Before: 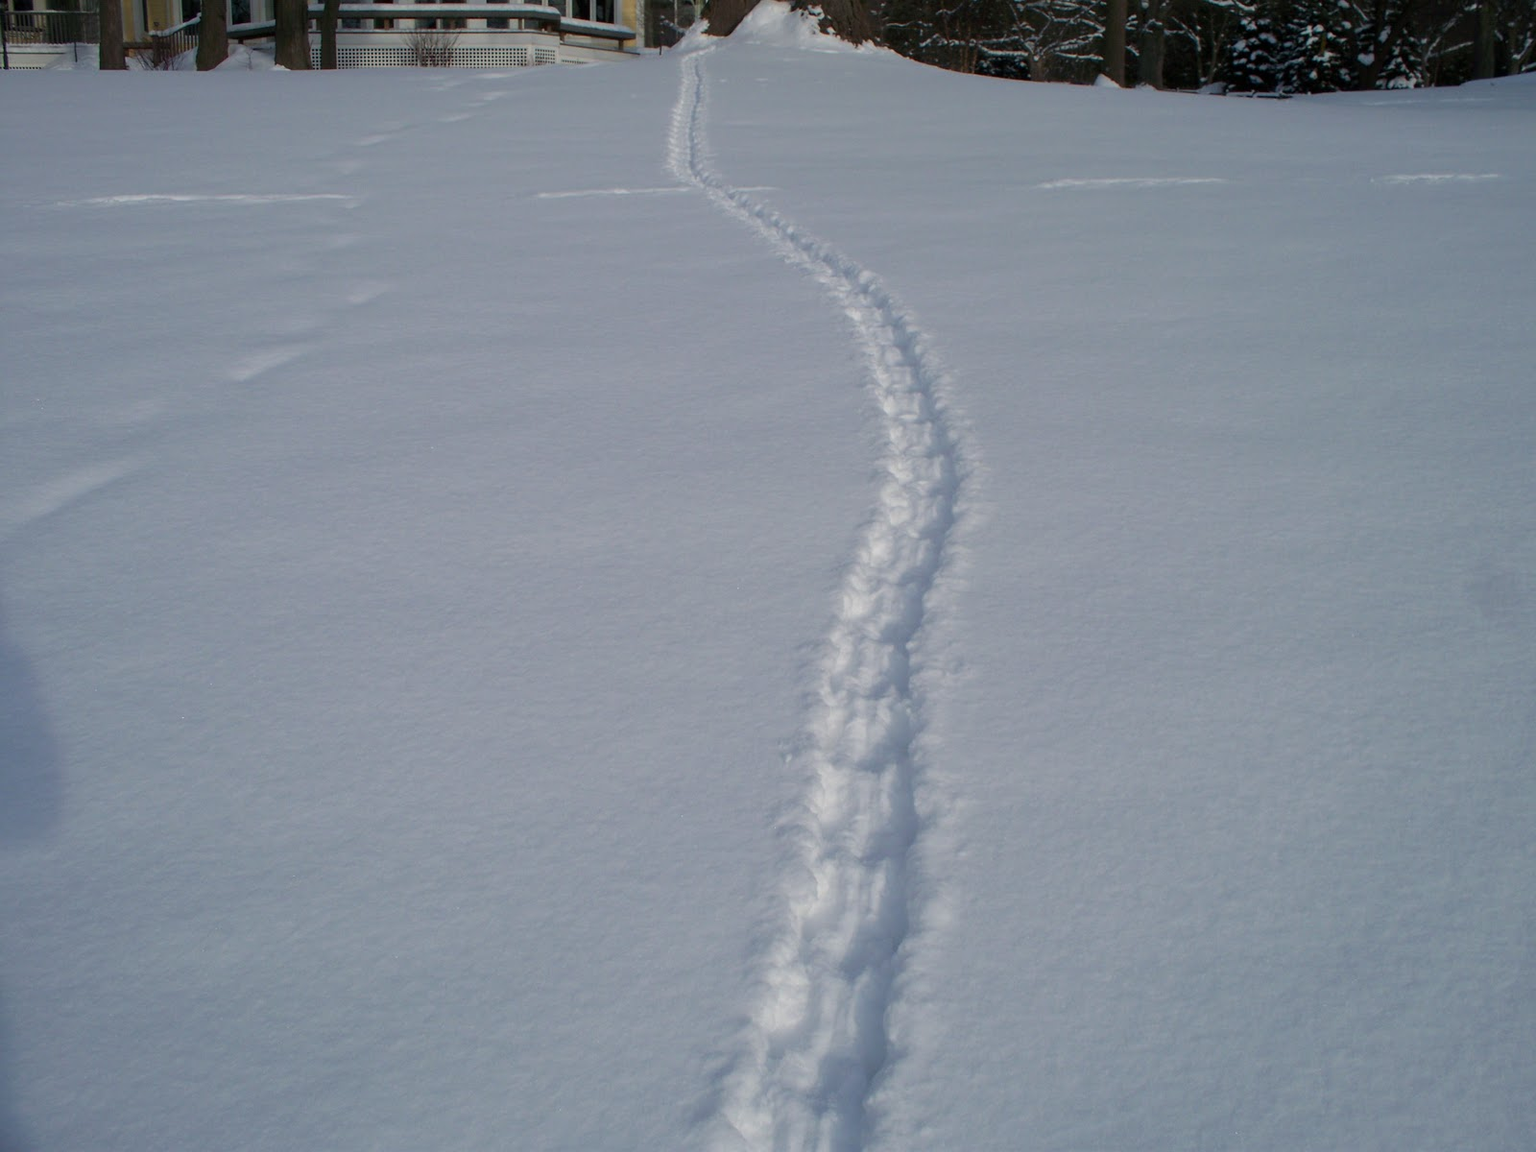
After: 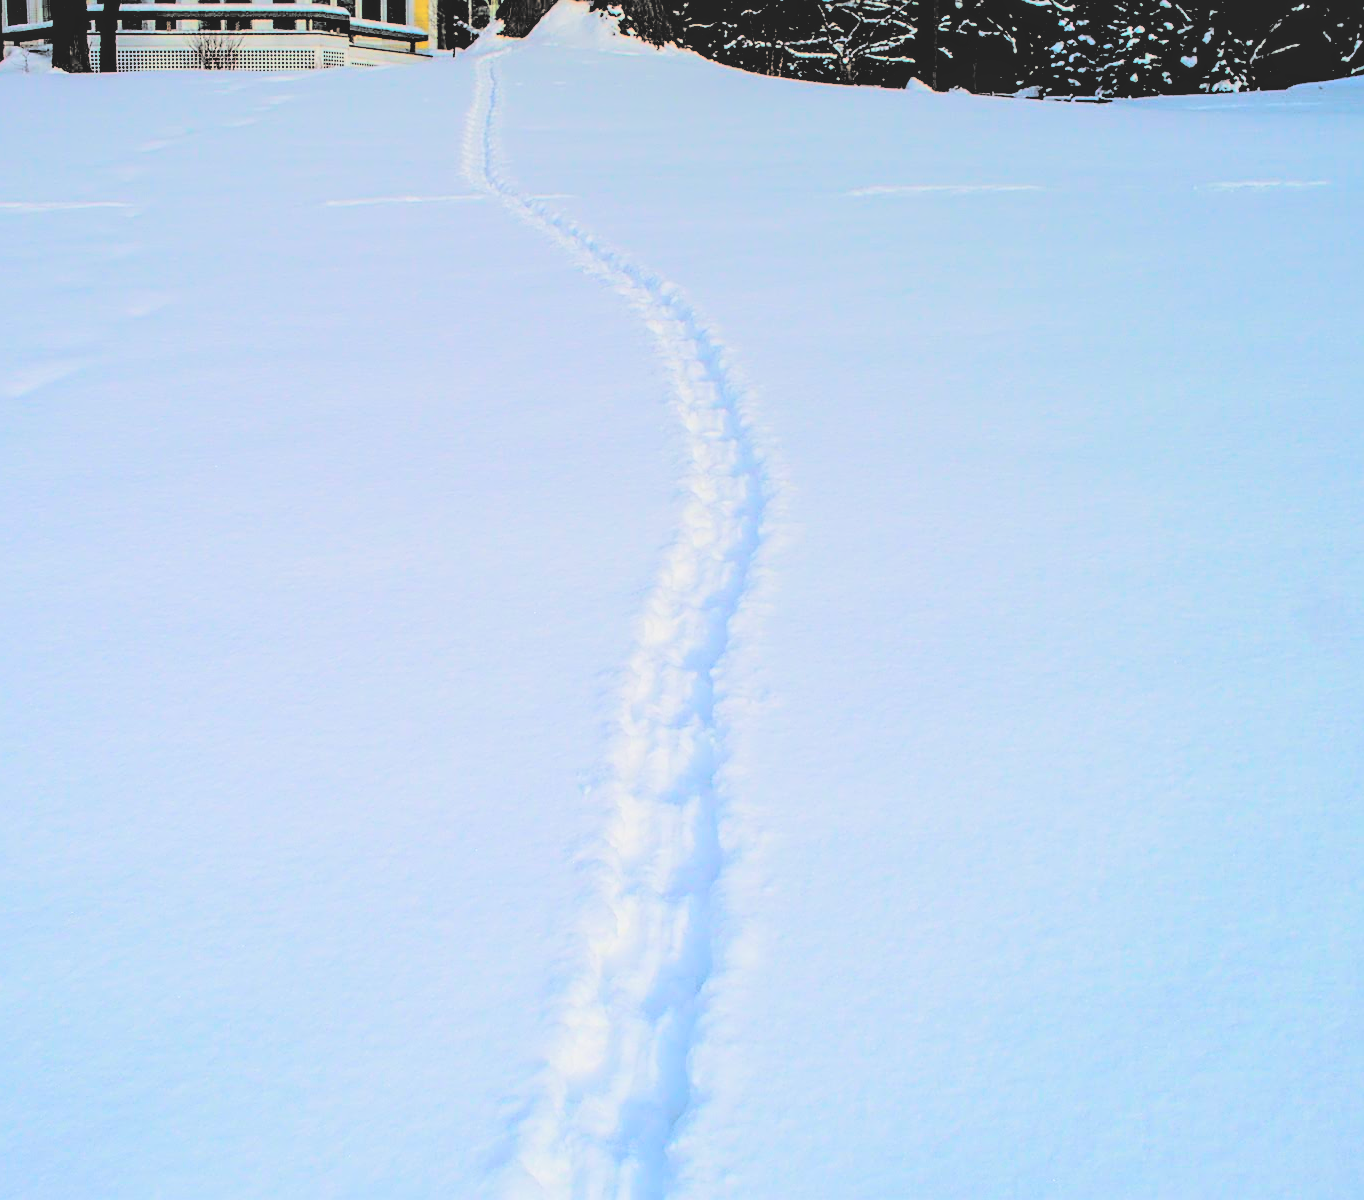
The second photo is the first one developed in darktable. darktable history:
filmic rgb: black relative exposure -3.24 EV, white relative exposure 7.02 EV, hardness 1.48, contrast 1.35
local contrast: on, module defaults
sharpen: on, module defaults
color balance rgb: global offset › luminance 0.522%, linear chroma grading › highlights 99.138%, linear chroma grading › global chroma 23.377%, perceptual saturation grading › global saturation 9.889%, global vibrance 33.433%
tone equalizer: -8 EV -0.415 EV, -7 EV -0.405 EV, -6 EV -0.308 EV, -5 EV -0.204 EV, -3 EV 0.217 EV, -2 EV 0.335 EV, -1 EV 0.404 EV, +0 EV 0.409 EV
crop and rotate: left 14.737%
contrast brightness saturation: brightness 0.983
contrast equalizer: octaves 7, y [[0.509, 0.514, 0.523, 0.542, 0.578, 0.603], [0.5 ×6], [0.509, 0.514, 0.523, 0.542, 0.578, 0.603], [0.001, 0.002, 0.003, 0.005, 0.01, 0.013], [0.001, 0.002, 0.003, 0.005, 0.01, 0.013]]
